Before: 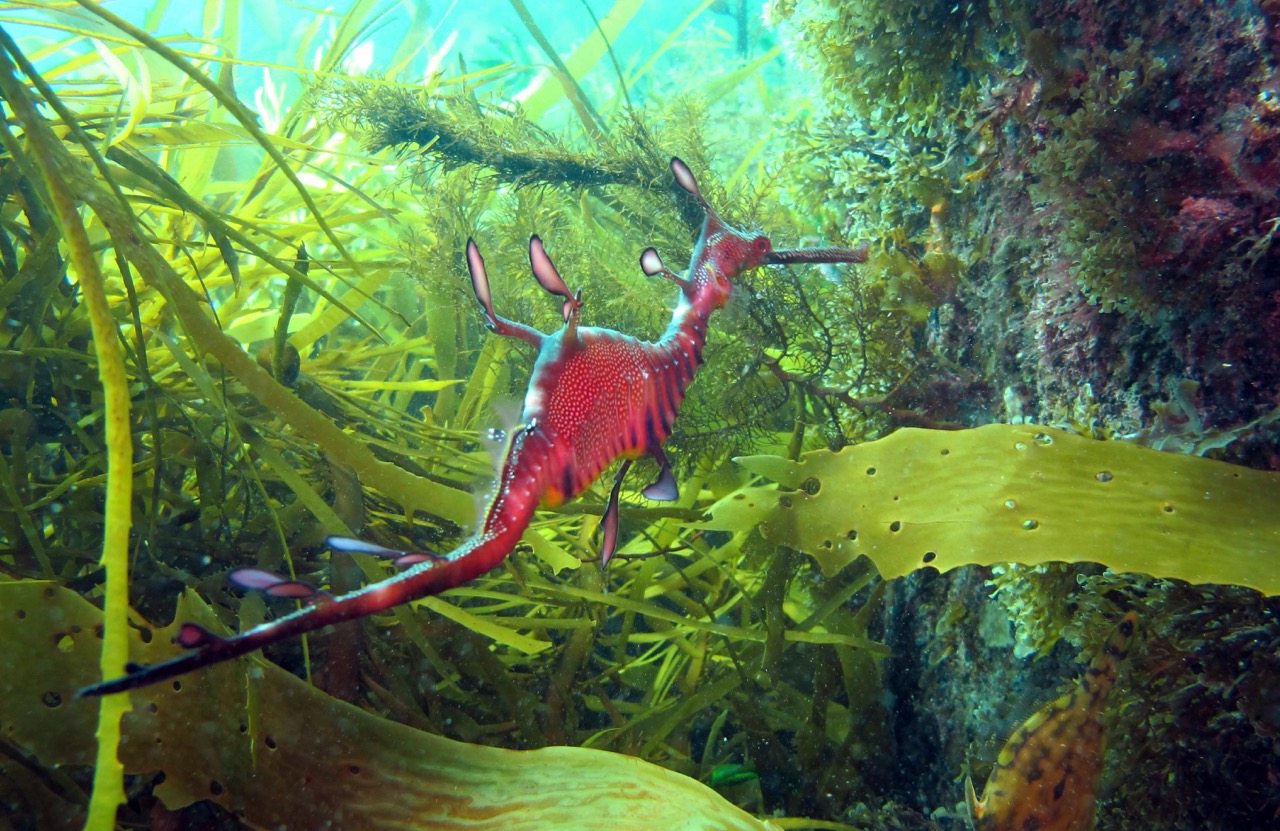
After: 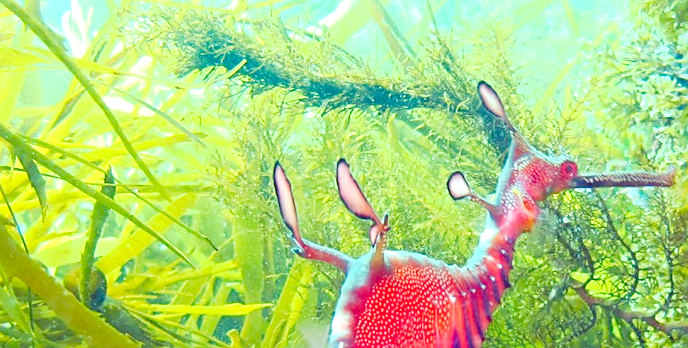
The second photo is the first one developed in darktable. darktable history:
crop: left 15.133%, top 9.158%, right 31.092%, bottom 48.913%
color balance rgb: shadows lift › luminance 0.41%, shadows lift › chroma 6.903%, shadows lift › hue 302.87°, highlights gain › luminance 6.466%, highlights gain › chroma 2.631%, highlights gain › hue 92.95°, perceptual saturation grading › global saturation 10.139%, contrast -20.253%
tone curve: curves: ch0 [(0, 0) (0.003, 0.042) (0.011, 0.043) (0.025, 0.047) (0.044, 0.059) (0.069, 0.07) (0.1, 0.085) (0.136, 0.107) (0.177, 0.139) (0.224, 0.185) (0.277, 0.258) (0.335, 0.34) (0.399, 0.434) (0.468, 0.526) (0.543, 0.623) (0.623, 0.709) (0.709, 0.794) (0.801, 0.866) (0.898, 0.919) (1, 1)], preserve colors none
exposure: black level correction 0.001, exposure 1 EV, compensate highlight preservation false
sharpen: on, module defaults
